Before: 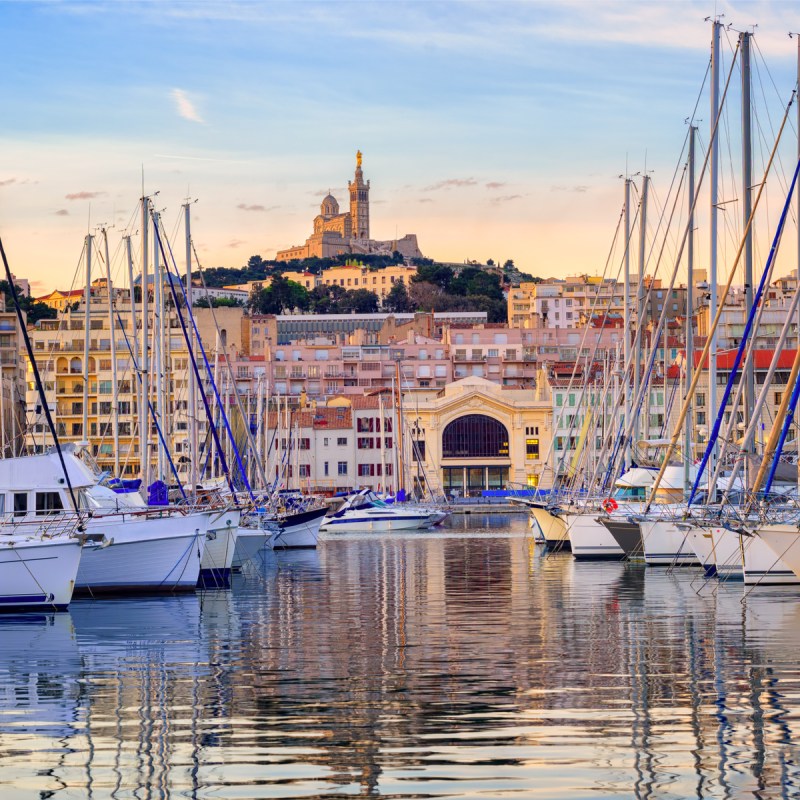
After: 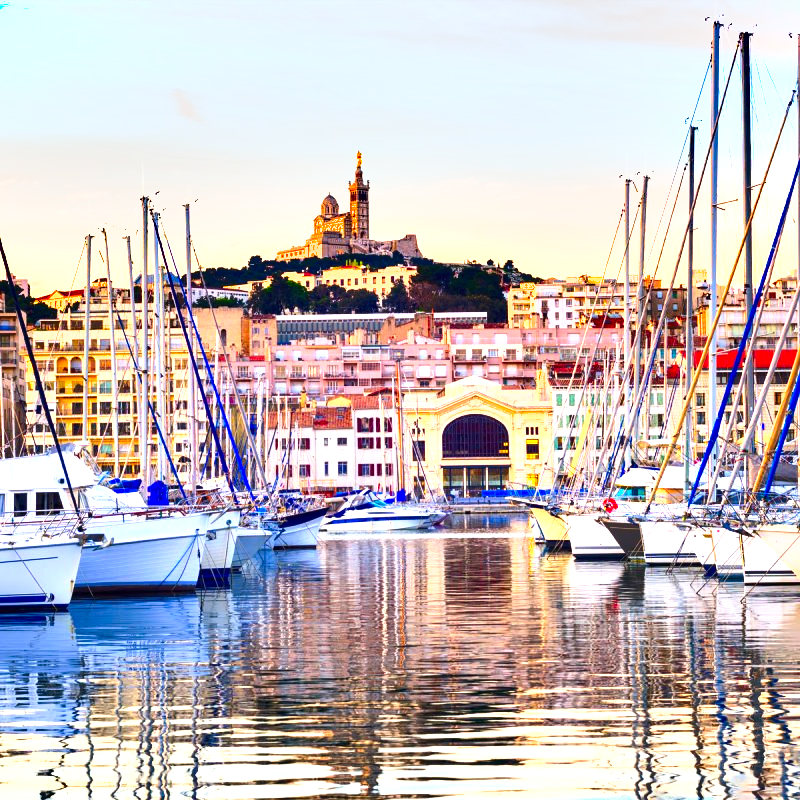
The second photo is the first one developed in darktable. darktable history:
exposure: black level correction 0, exposure 1.277 EV, compensate highlight preservation false
contrast brightness saturation: contrast 0.093, saturation 0.272
shadows and highlights: low approximation 0.01, soften with gaussian
